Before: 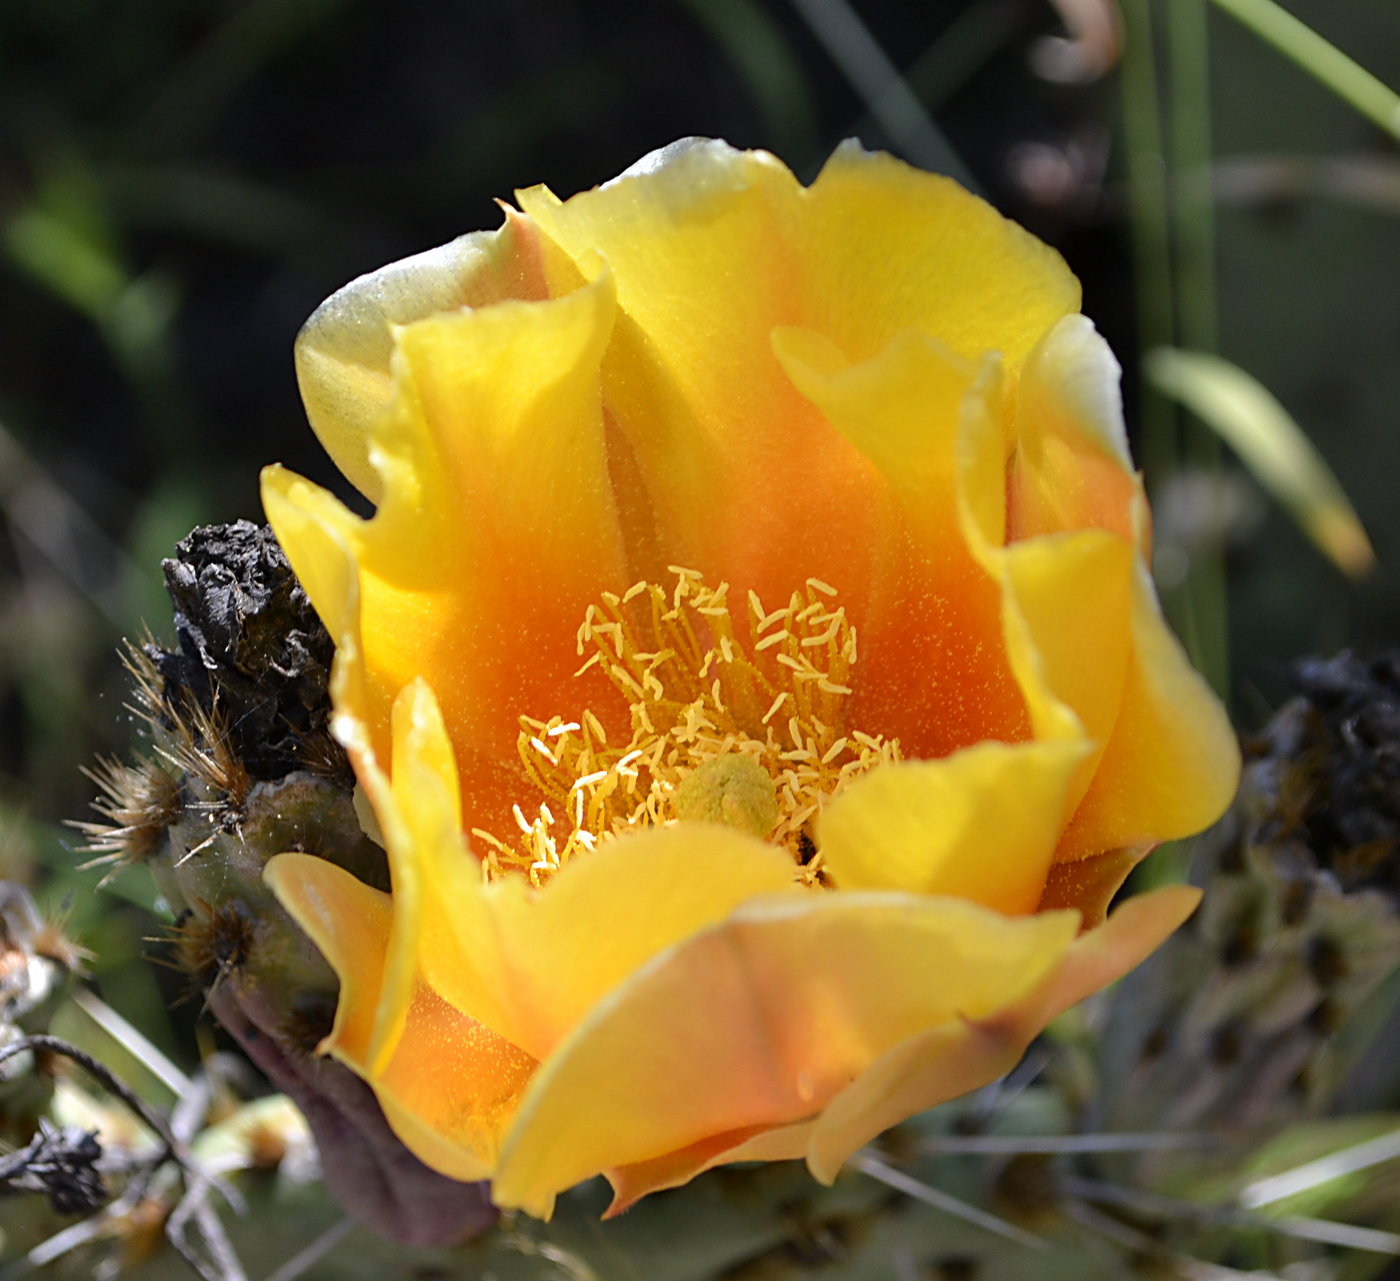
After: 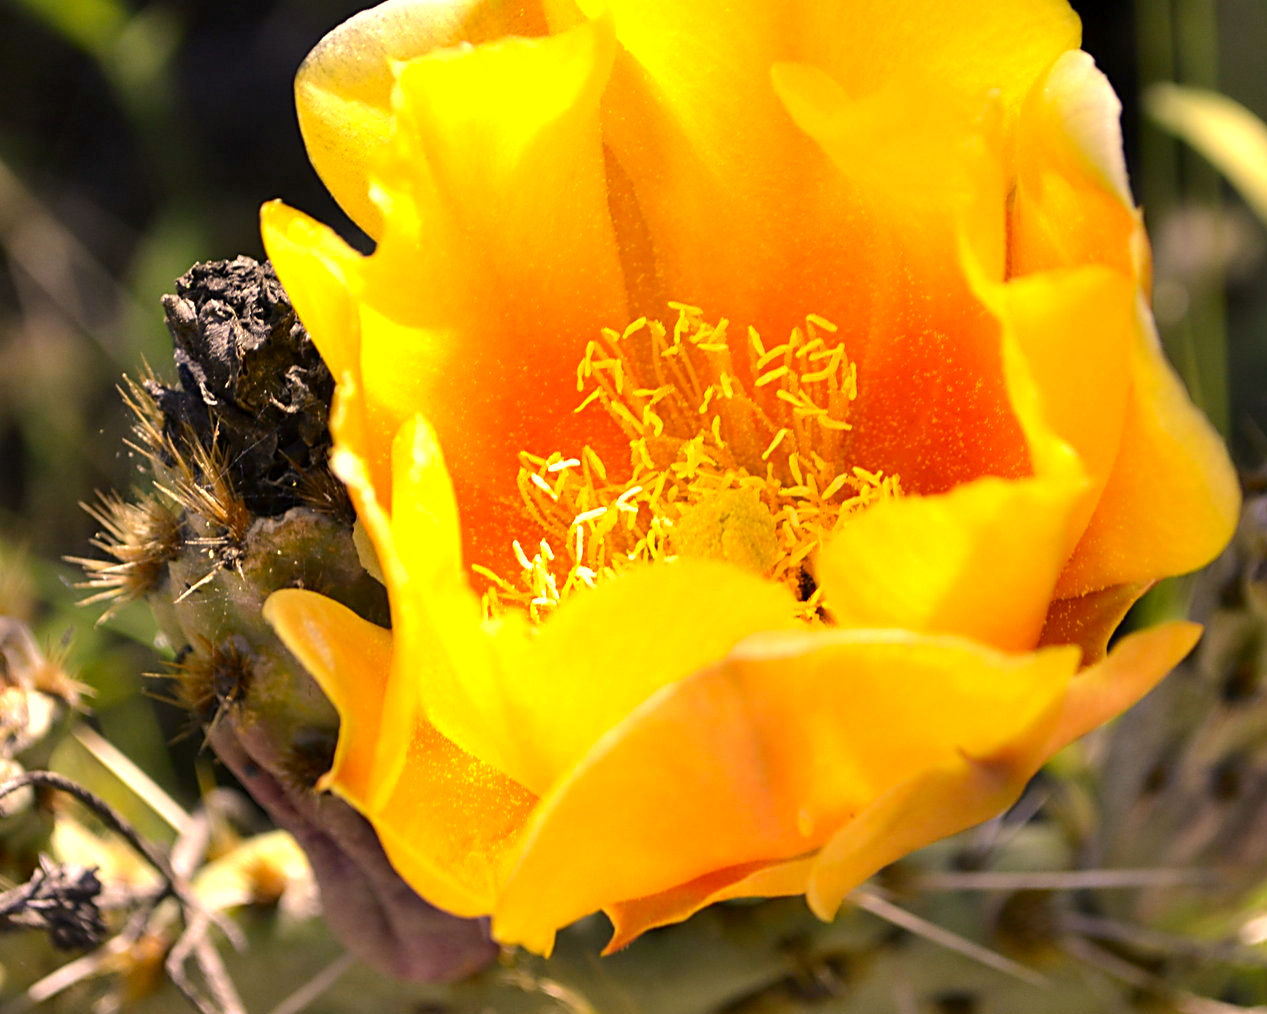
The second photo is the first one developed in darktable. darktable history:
crop: top 20.611%, right 9.438%, bottom 0.211%
color correction: highlights a* 14.99, highlights b* 31.02
exposure: black level correction 0.001, compensate exposure bias true, compensate highlight preservation false
